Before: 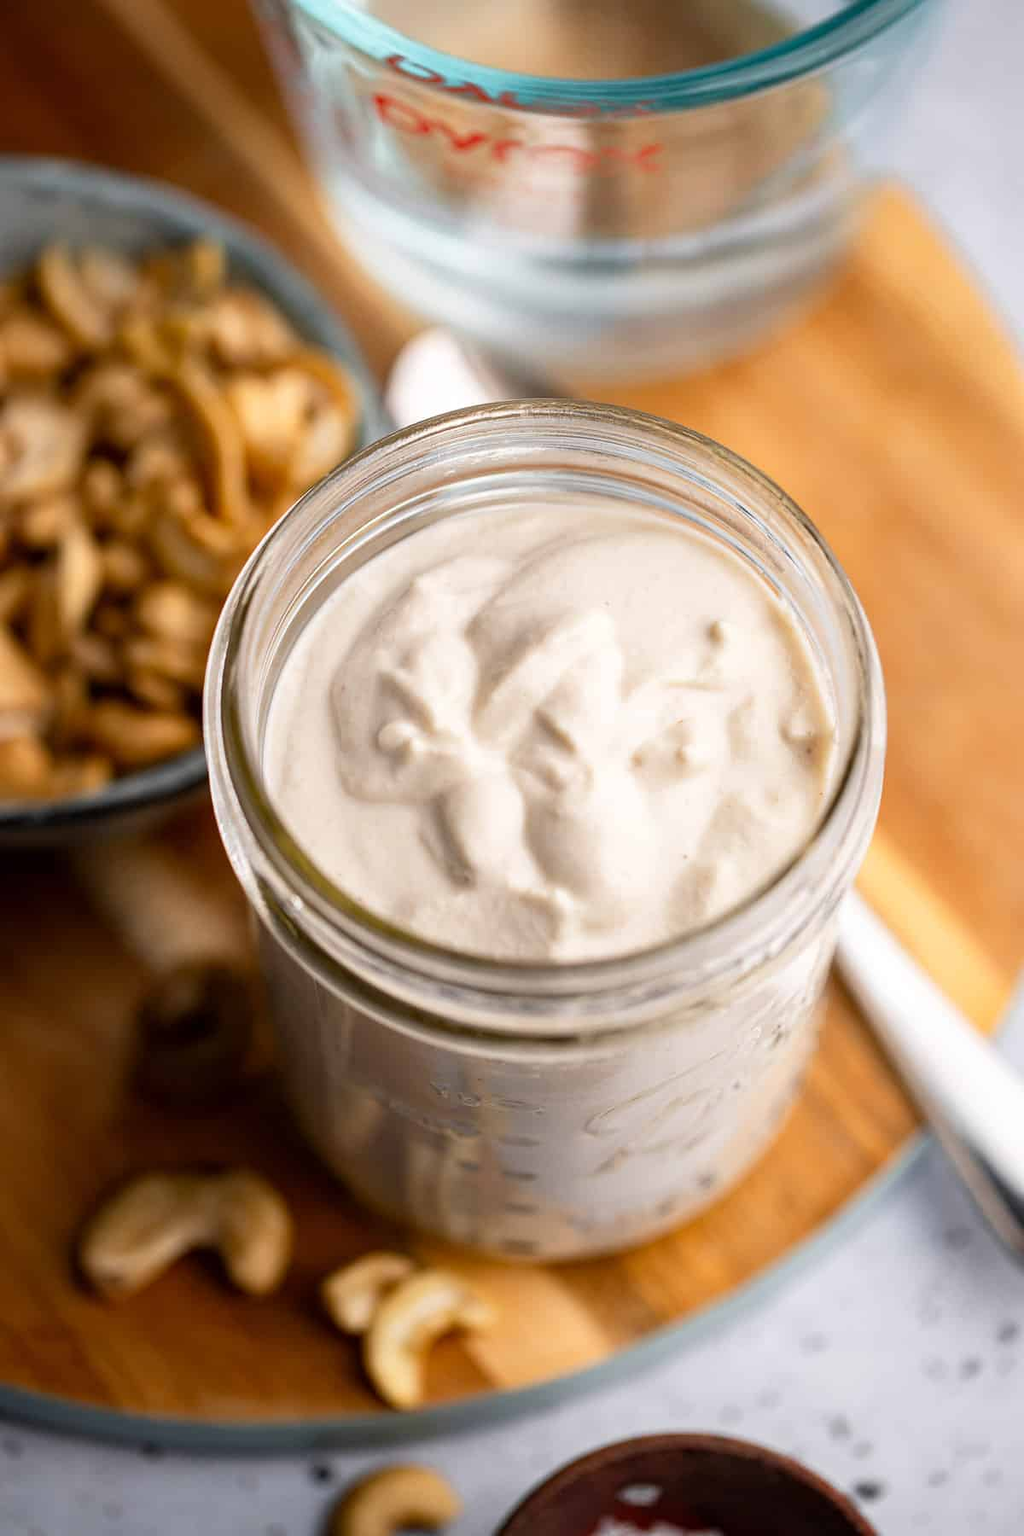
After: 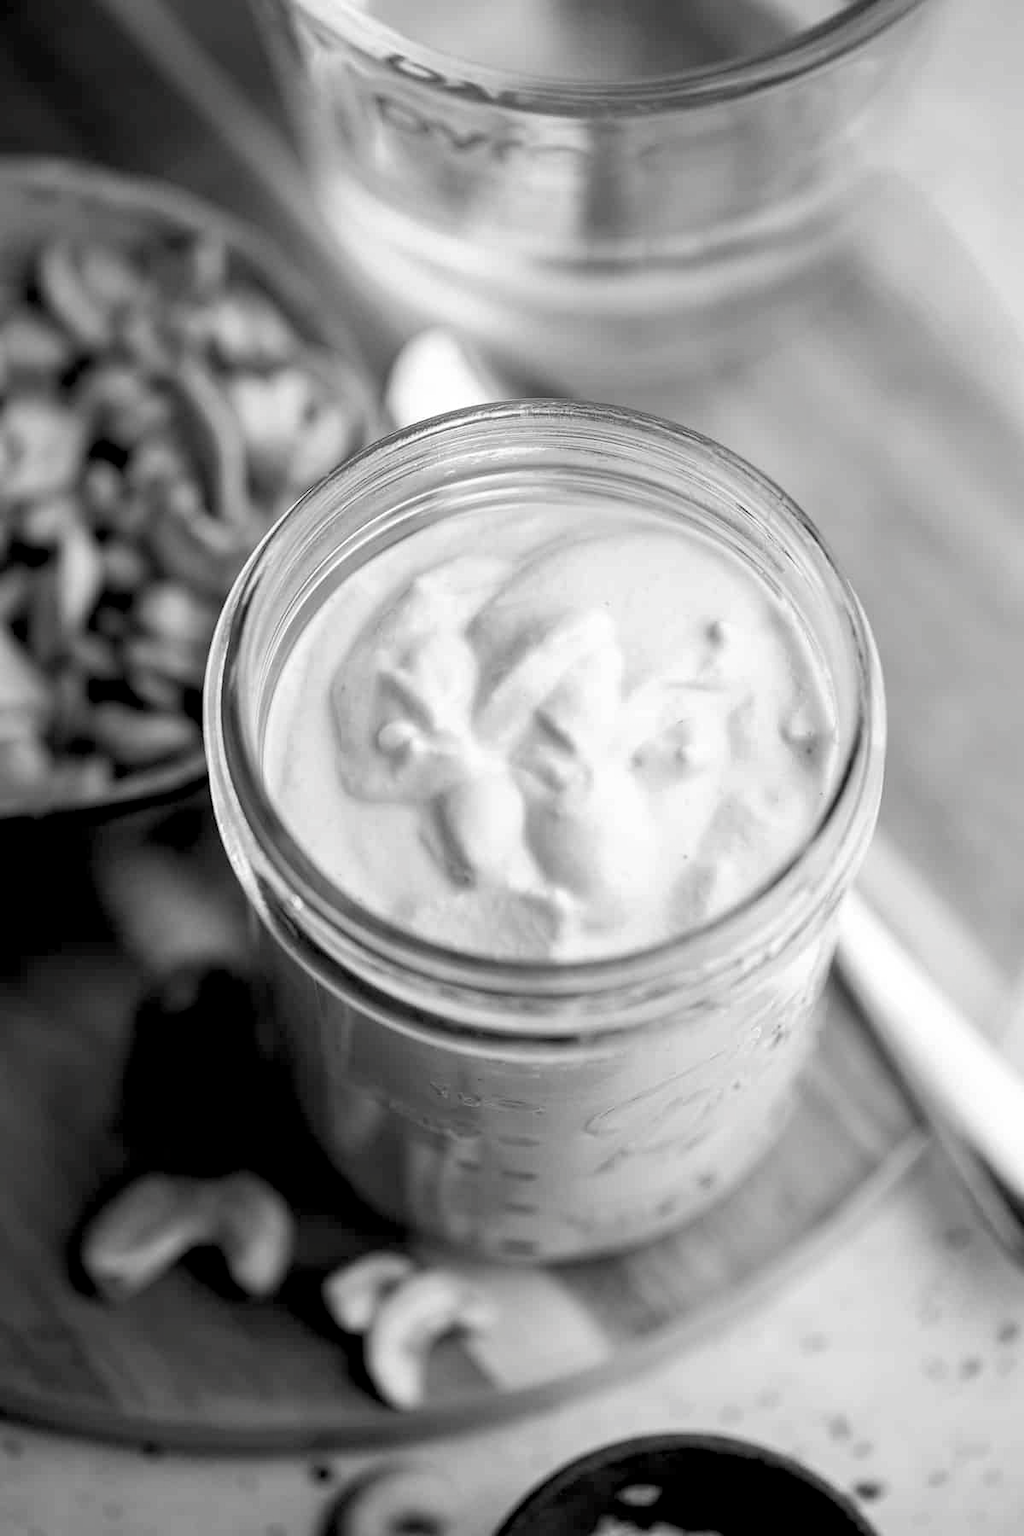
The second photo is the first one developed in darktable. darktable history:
contrast brightness saturation: saturation -0.996
exposure: black level correction 0.013, compensate highlight preservation false
tone equalizer: edges refinement/feathering 500, mask exposure compensation -1.57 EV, preserve details no
